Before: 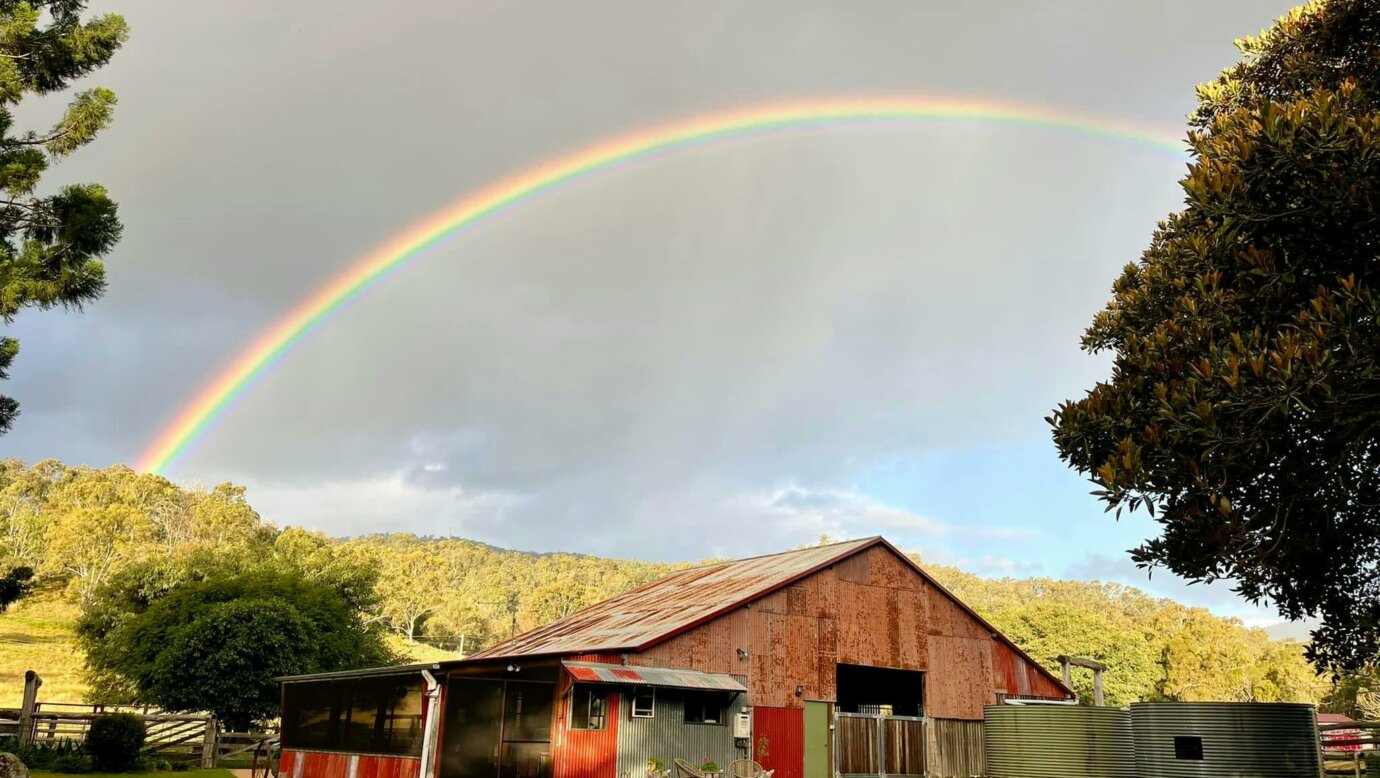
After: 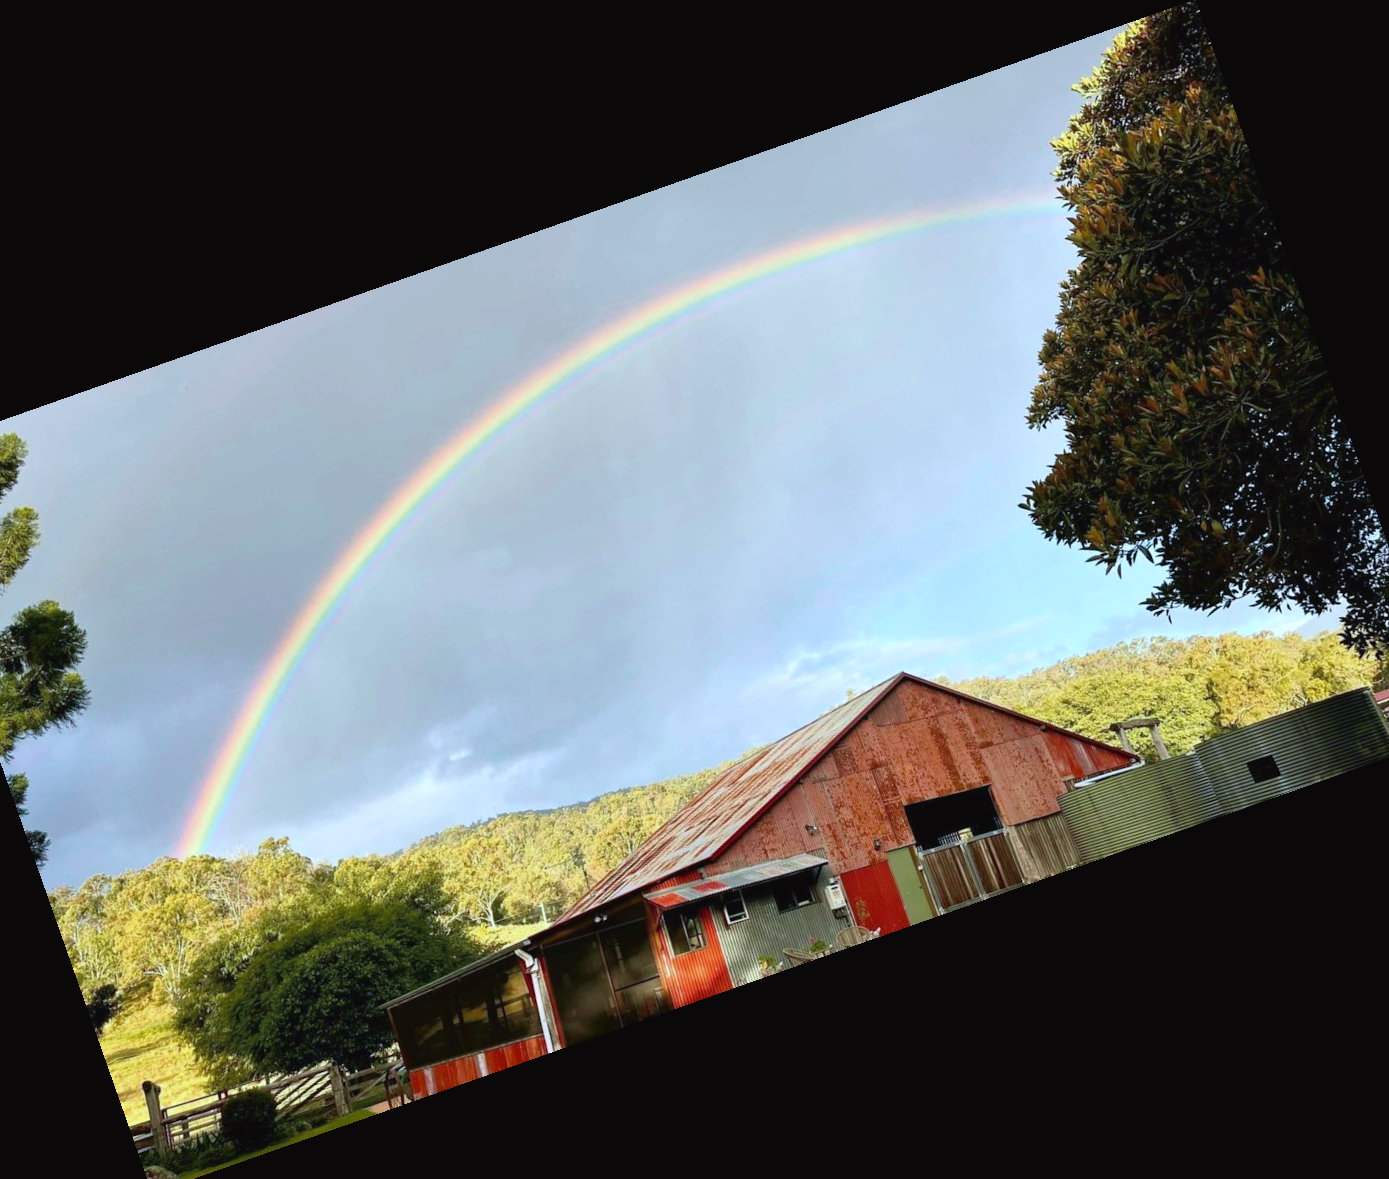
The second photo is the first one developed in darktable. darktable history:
color calibration: x 0.38, y 0.39, temperature 4086.04 K
crop and rotate: angle 19.43°, left 6.812%, right 4.125%, bottom 1.087%
tone curve: curves: ch0 [(0, 0.024) (0.119, 0.146) (0.474, 0.464) (0.718, 0.721) (0.817, 0.839) (1, 0.998)]; ch1 [(0, 0) (0.377, 0.416) (0.439, 0.451) (0.477, 0.477) (0.501, 0.504) (0.538, 0.544) (0.58, 0.602) (0.664, 0.676) (0.783, 0.804) (1, 1)]; ch2 [(0, 0) (0.38, 0.405) (0.463, 0.456) (0.498, 0.497) (0.524, 0.535) (0.578, 0.576) (0.648, 0.665) (1, 1)], color space Lab, independent channels, preserve colors none
